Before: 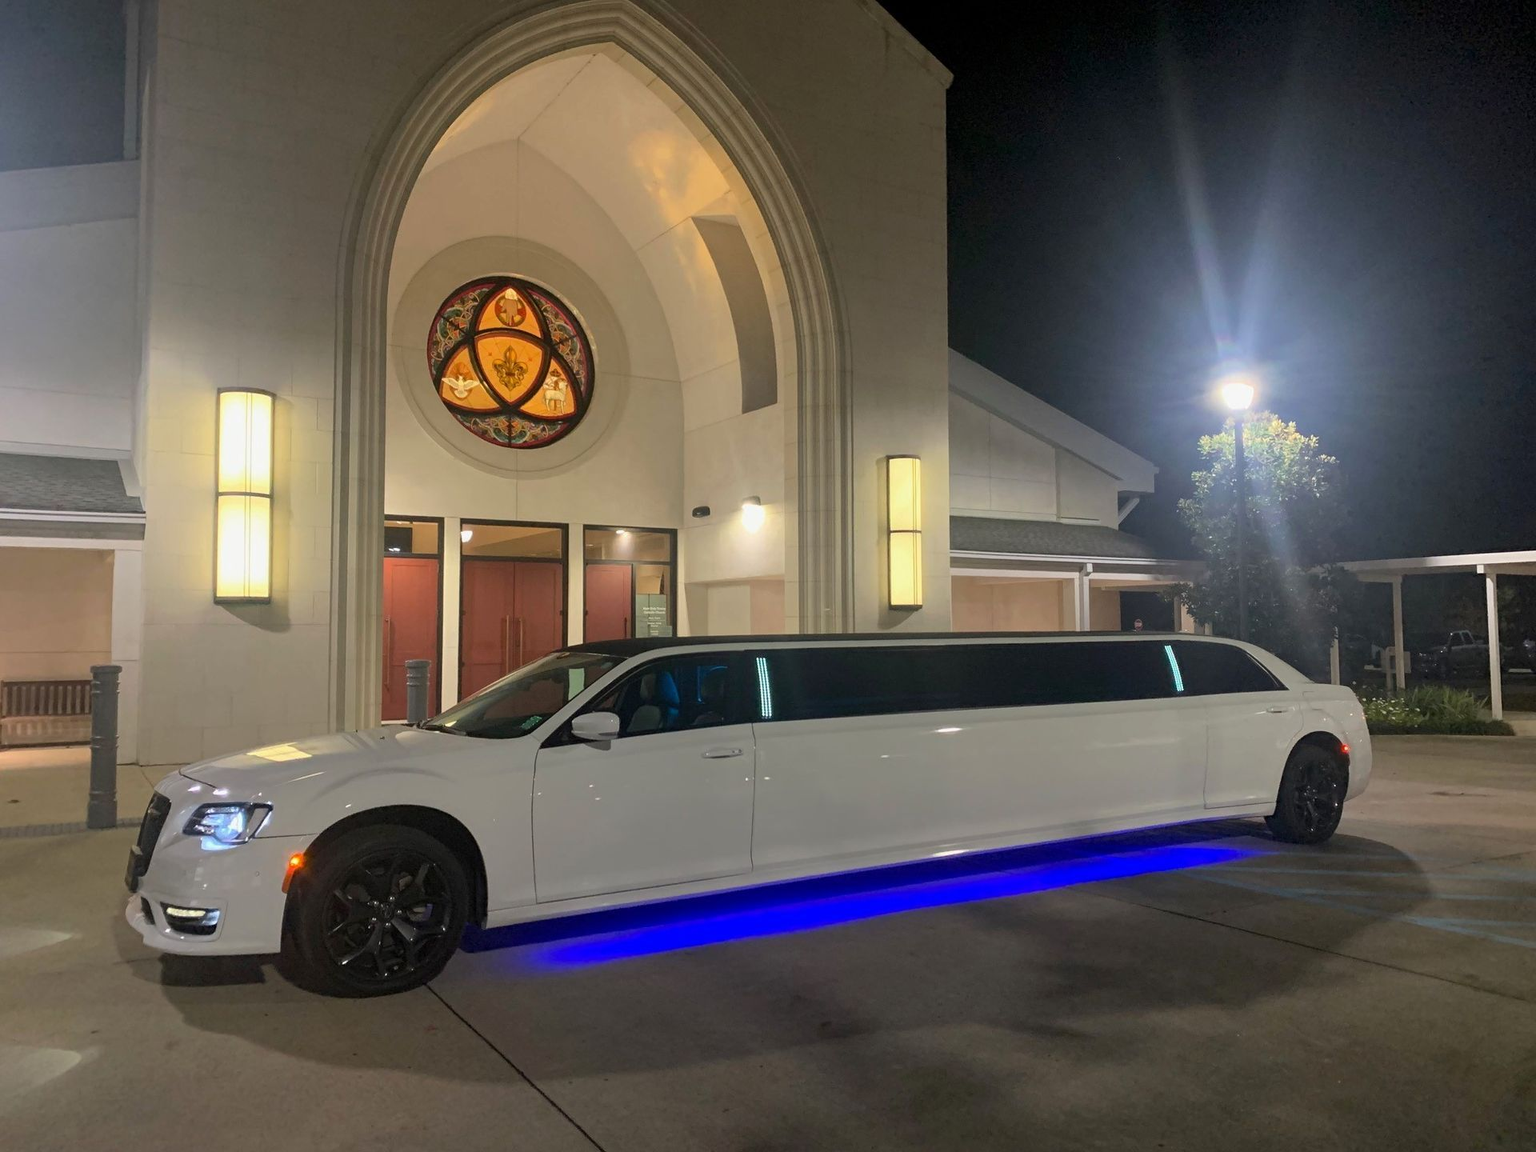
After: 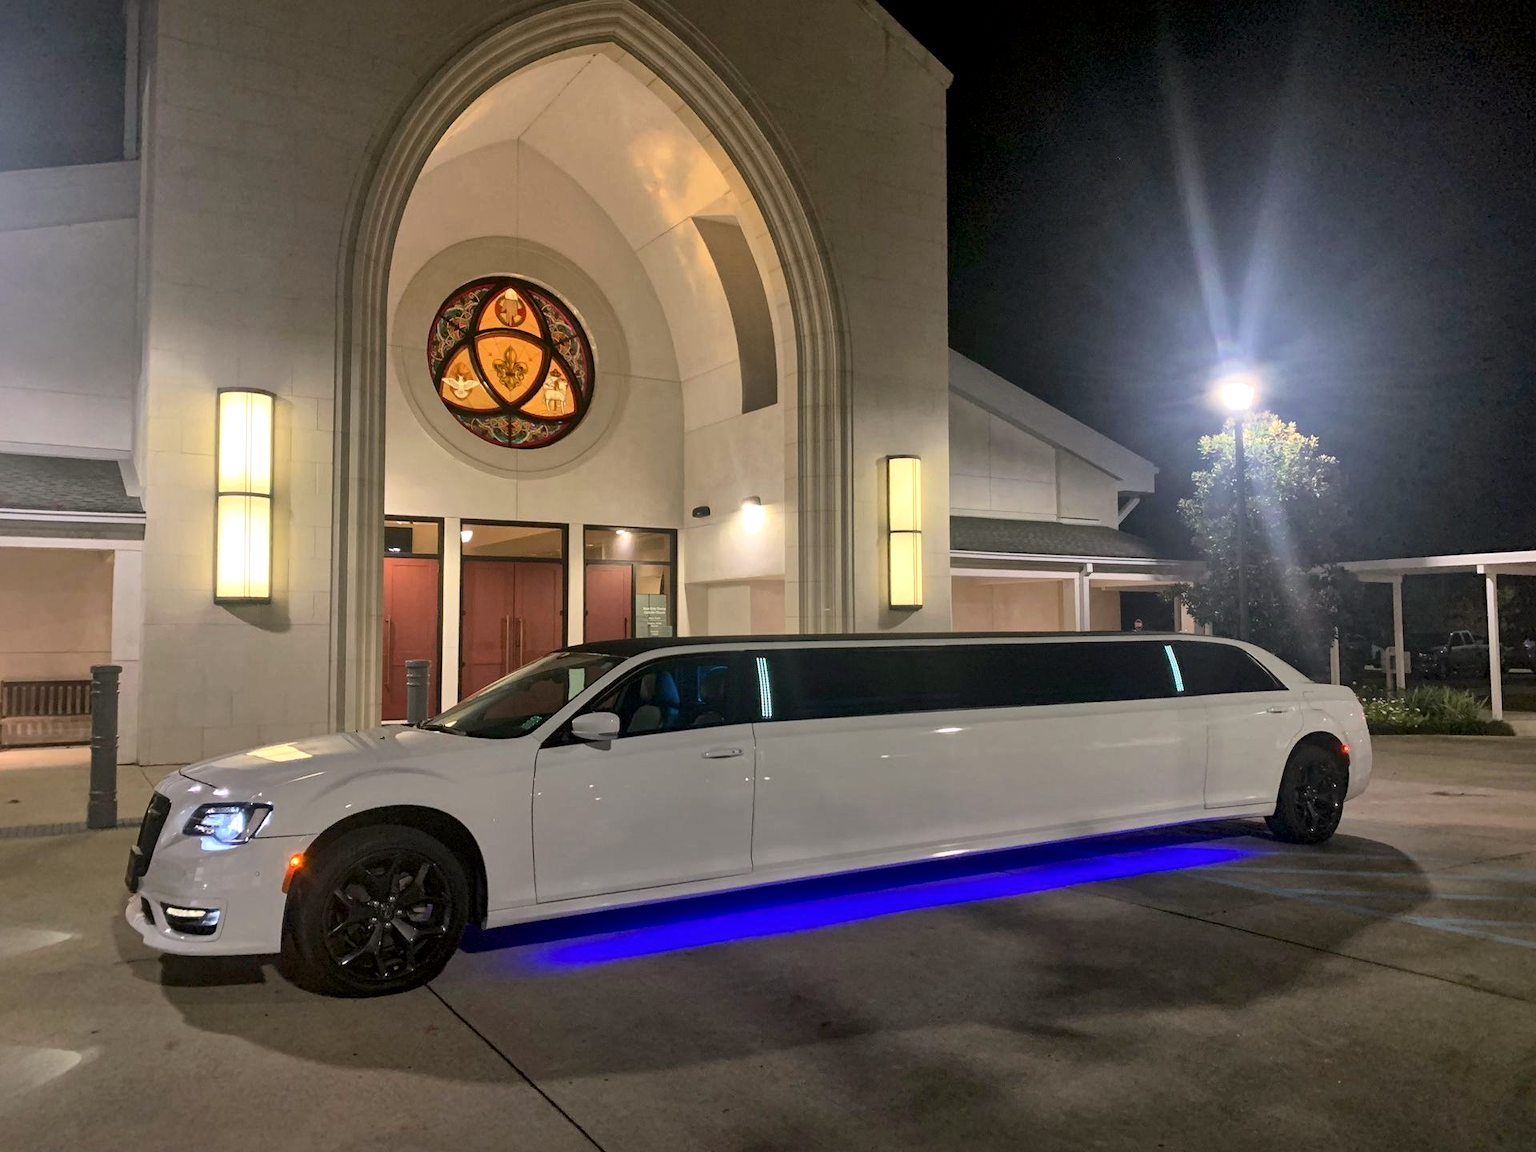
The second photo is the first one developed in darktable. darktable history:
local contrast: mode bilateral grid, contrast 20, coarseness 50, detail 159%, midtone range 0.2
color correction: highlights a* 3.12, highlights b* -1.55, shadows a* -0.101, shadows b* 2.52, saturation 0.98
